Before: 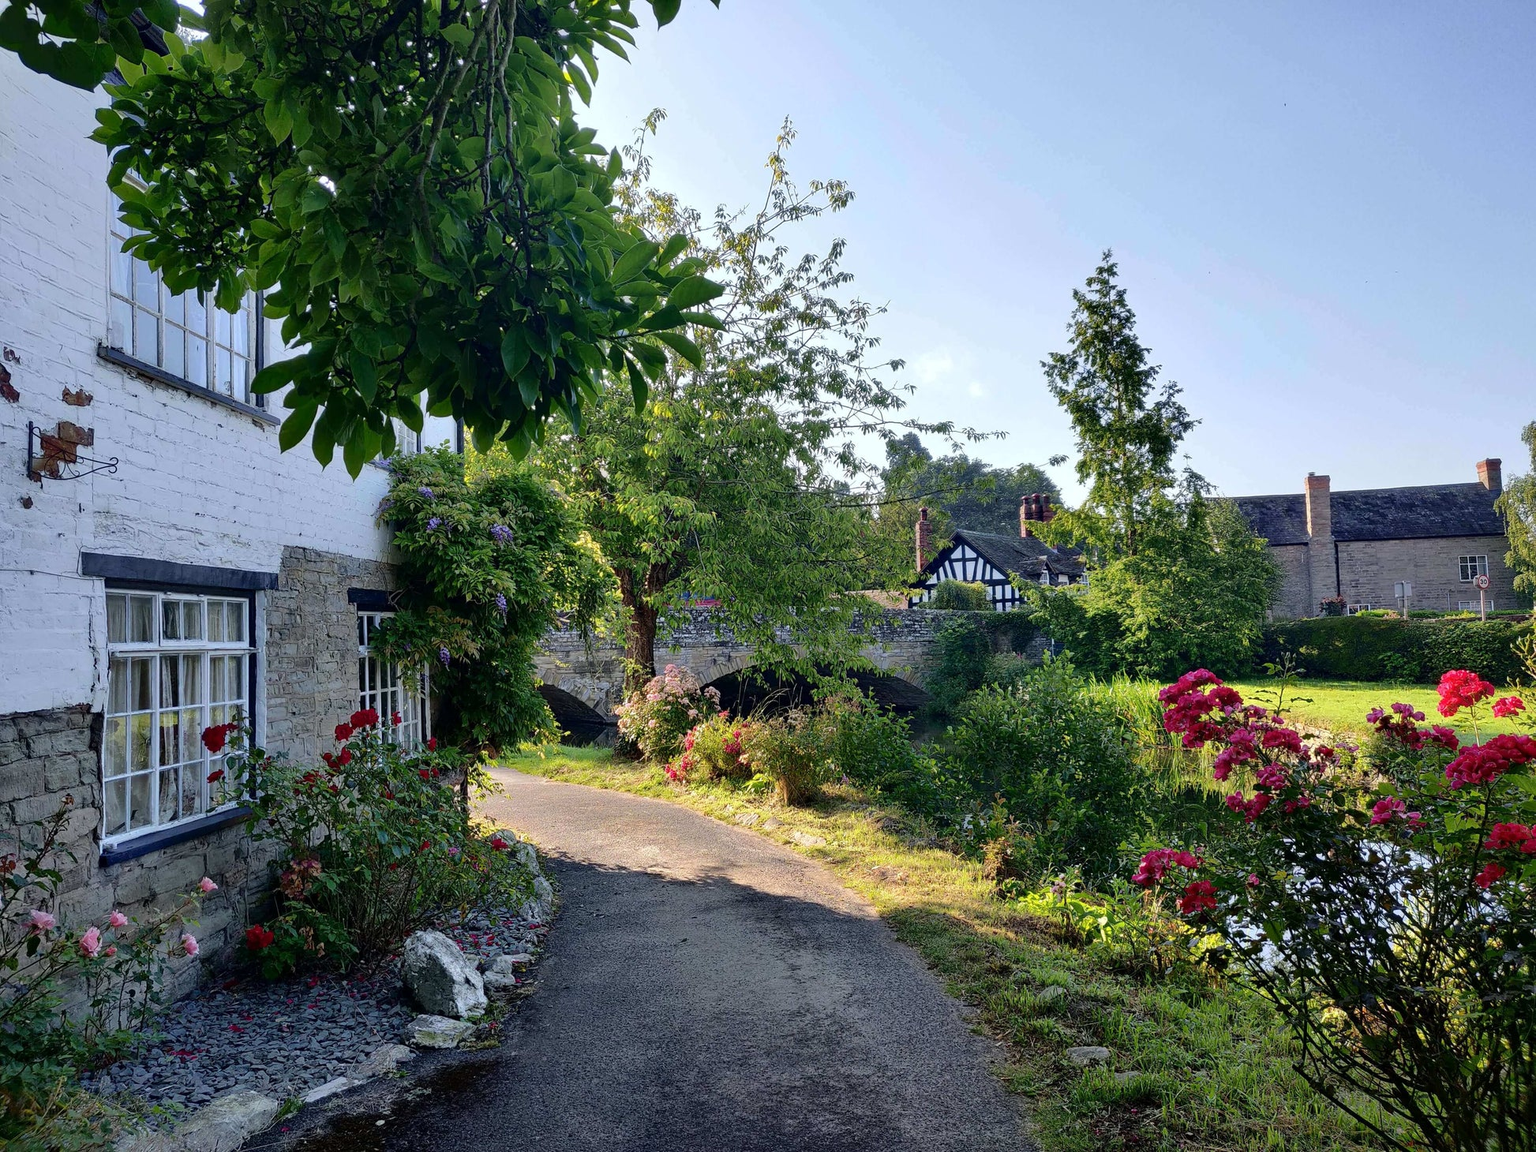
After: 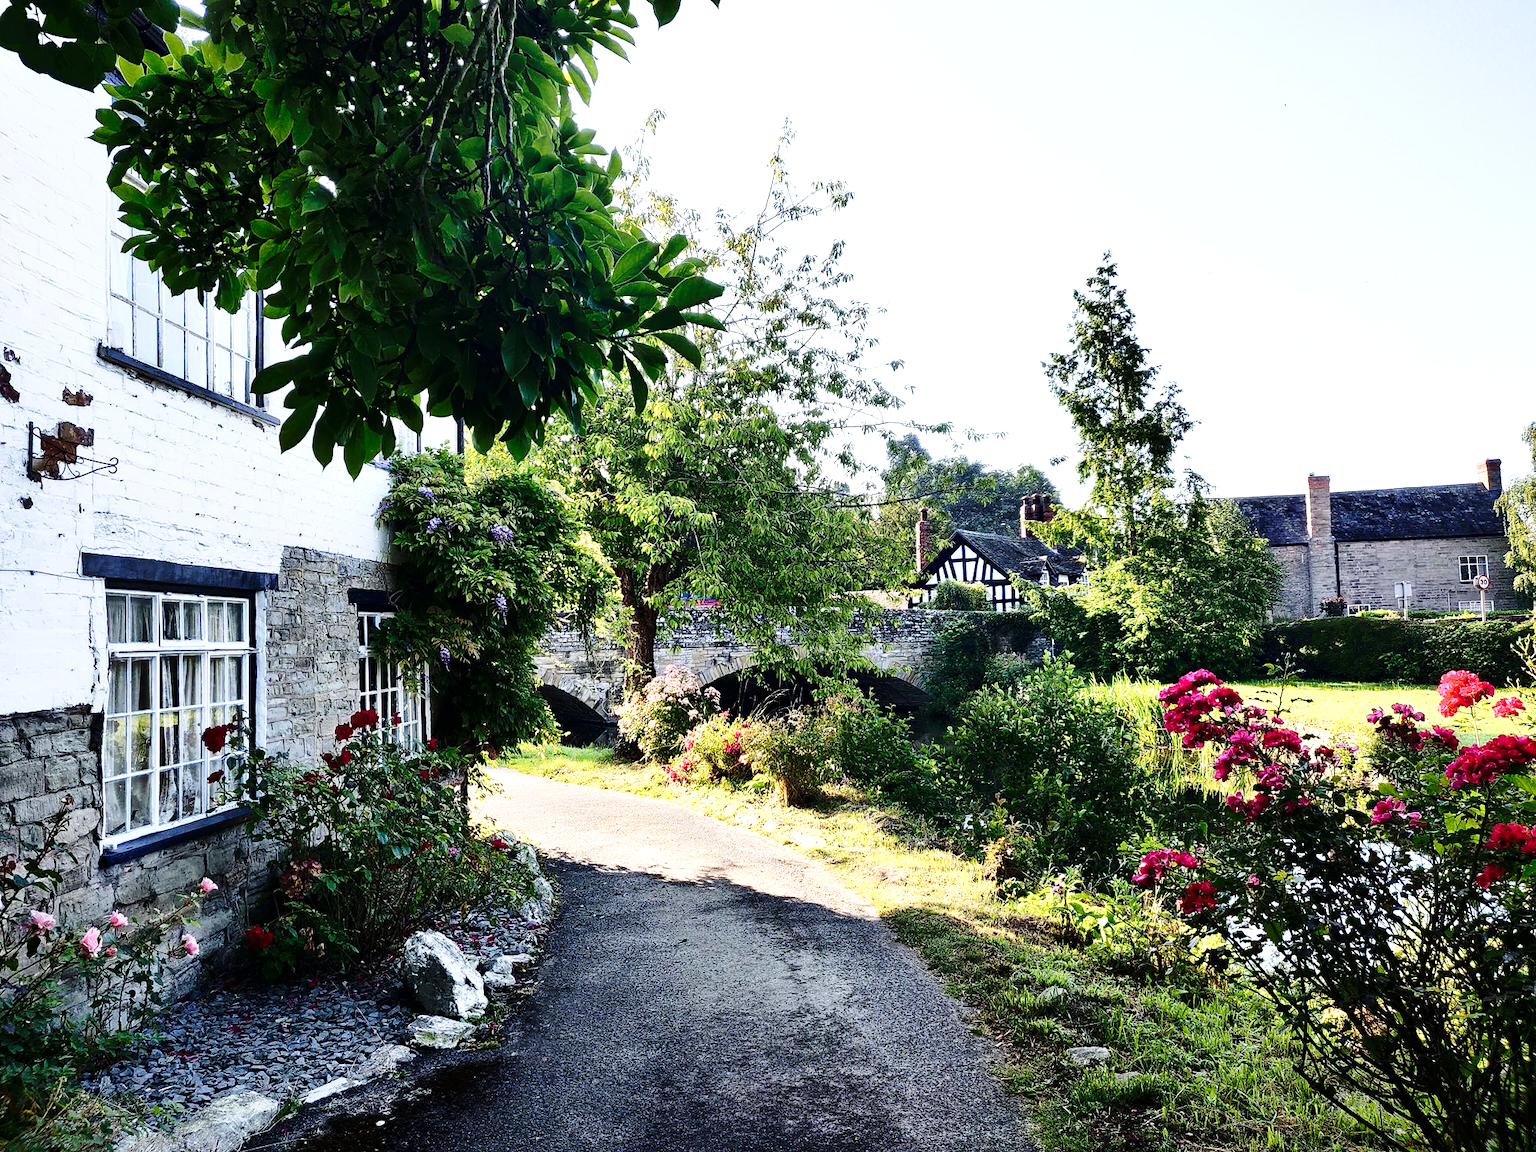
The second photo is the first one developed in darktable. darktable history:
tone equalizer: -8 EV -1.08 EV, -7 EV -1.01 EV, -6 EV -0.867 EV, -5 EV -0.578 EV, -3 EV 0.578 EV, -2 EV 0.867 EV, -1 EV 1.01 EV, +0 EV 1.08 EV, edges refinement/feathering 500, mask exposure compensation -1.57 EV, preserve details no
base curve: curves: ch0 [(0, 0) (0.028, 0.03) (0.121, 0.232) (0.46, 0.748) (0.859, 0.968) (1, 1)], preserve colors none
